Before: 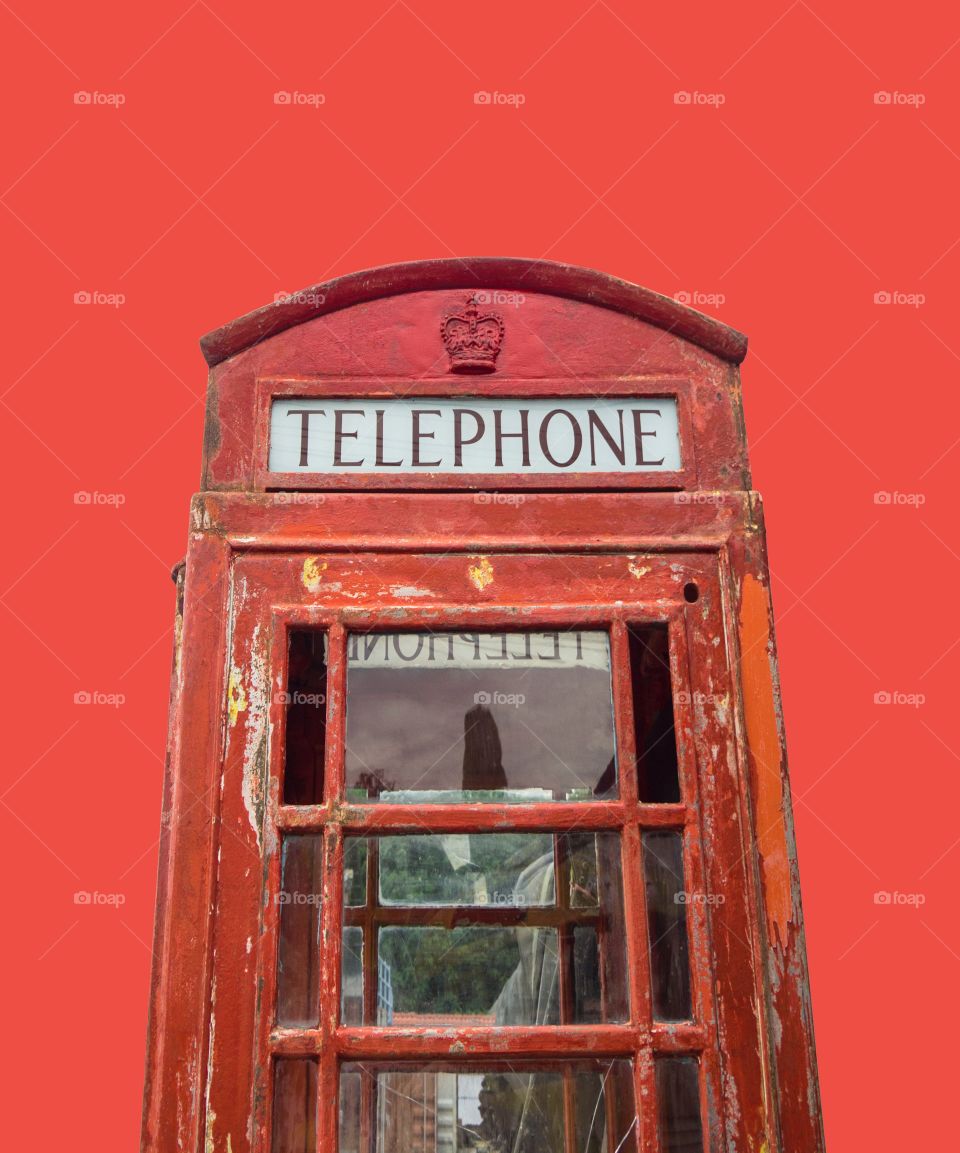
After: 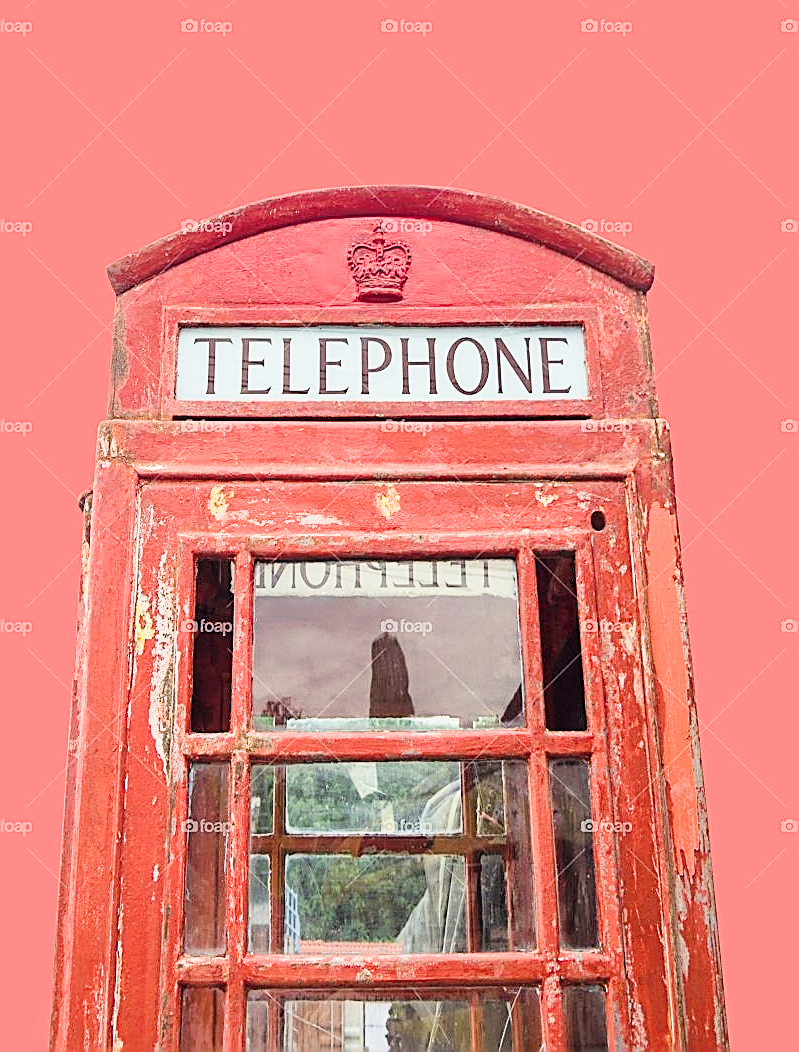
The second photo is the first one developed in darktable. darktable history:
exposure: black level correction 0, exposure 1.583 EV, compensate highlight preservation false
filmic rgb: black relative exposure -7.65 EV, white relative exposure 4.56 EV, hardness 3.61, iterations of high-quality reconstruction 0
sharpen: radius 1.695, amount 1.294
crop: left 9.783%, top 6.301%, right 6.944%, bottom 2.391%
